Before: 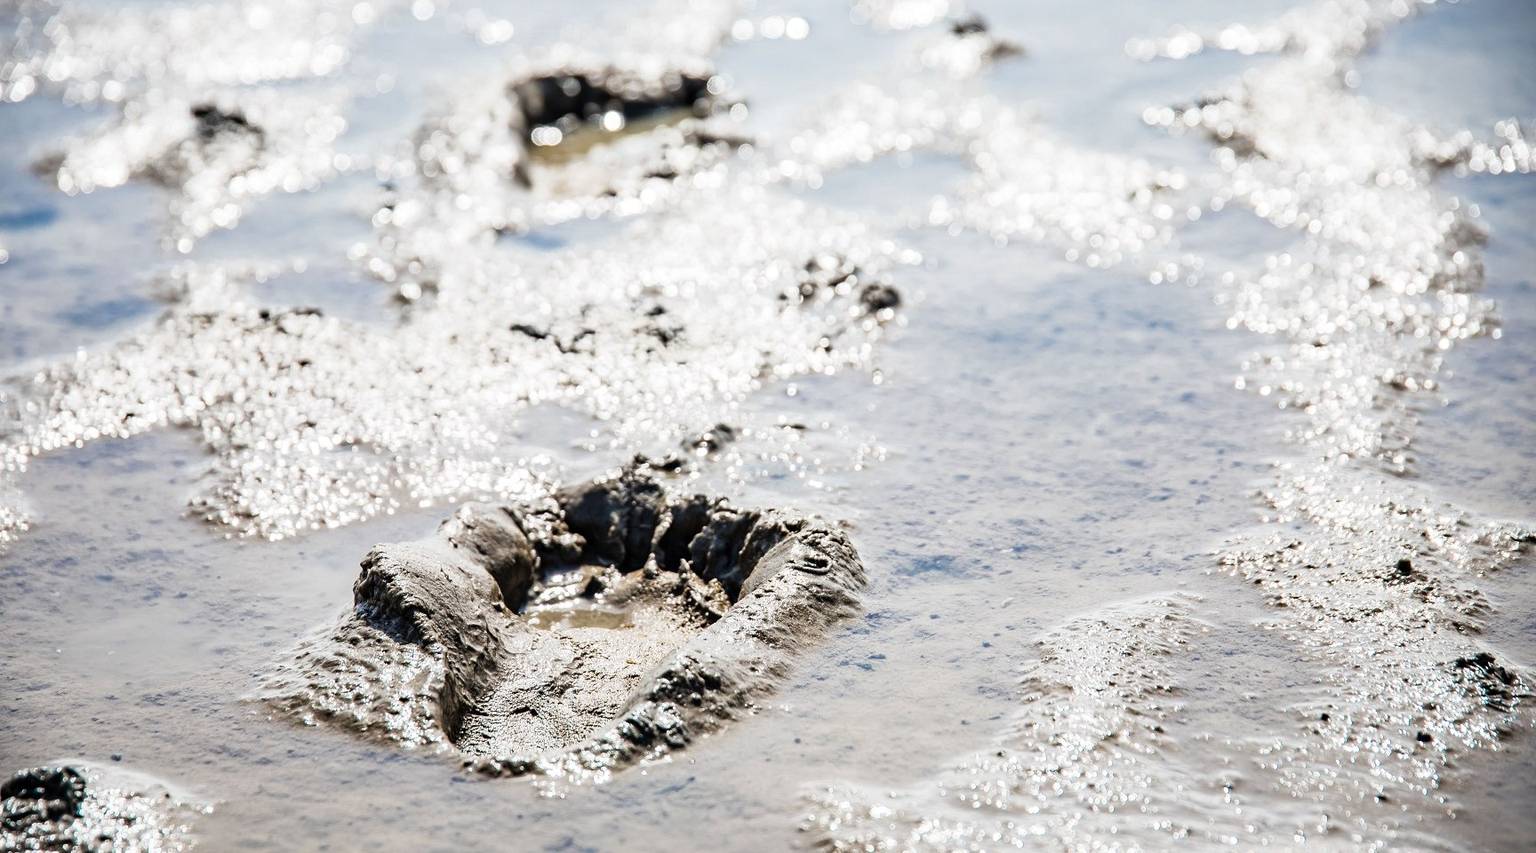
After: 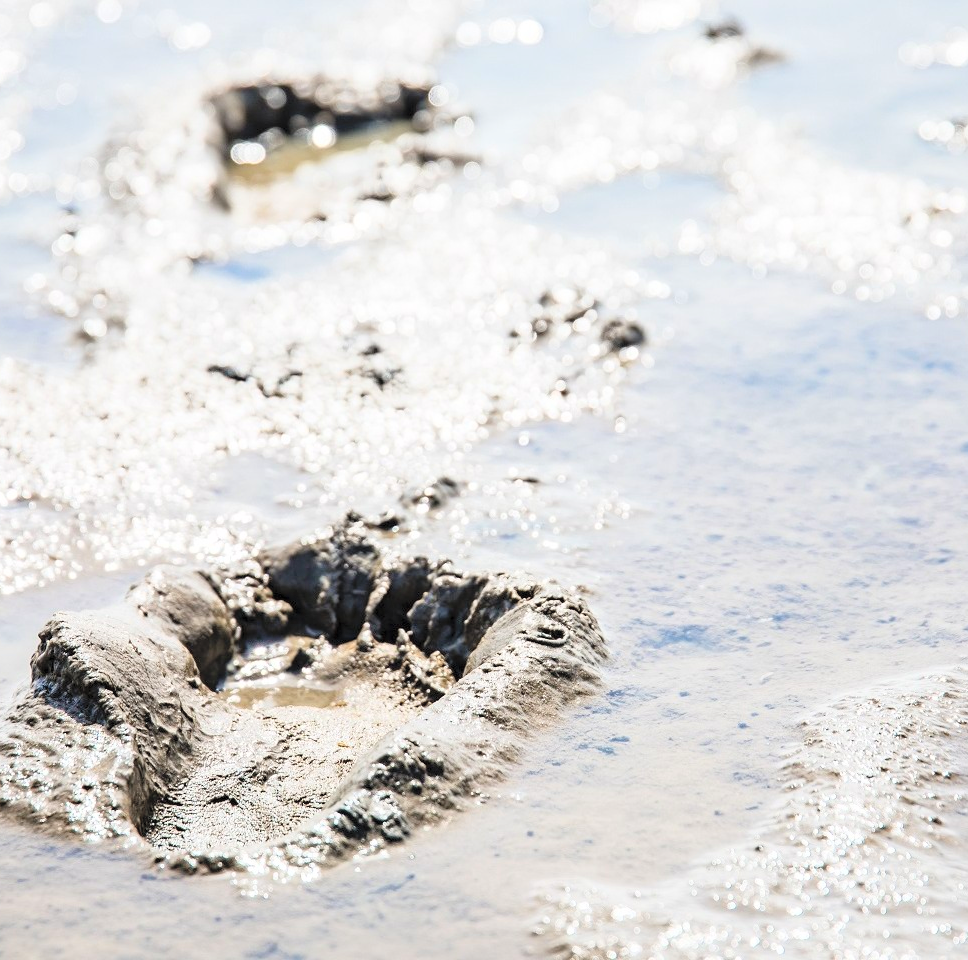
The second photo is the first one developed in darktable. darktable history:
crop: left 21.286%, right 22.674%
contrast brightness saturation: contrast 0.1, brightness 0.305, saturation 0.141
